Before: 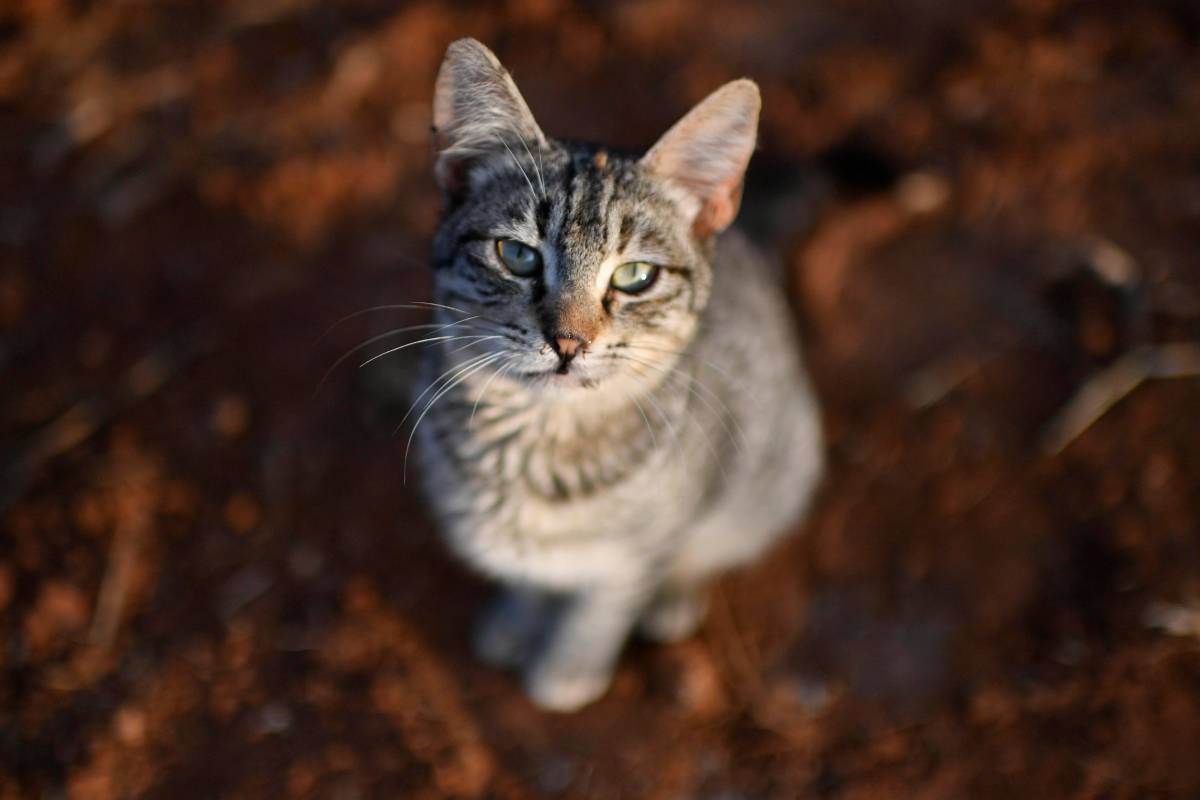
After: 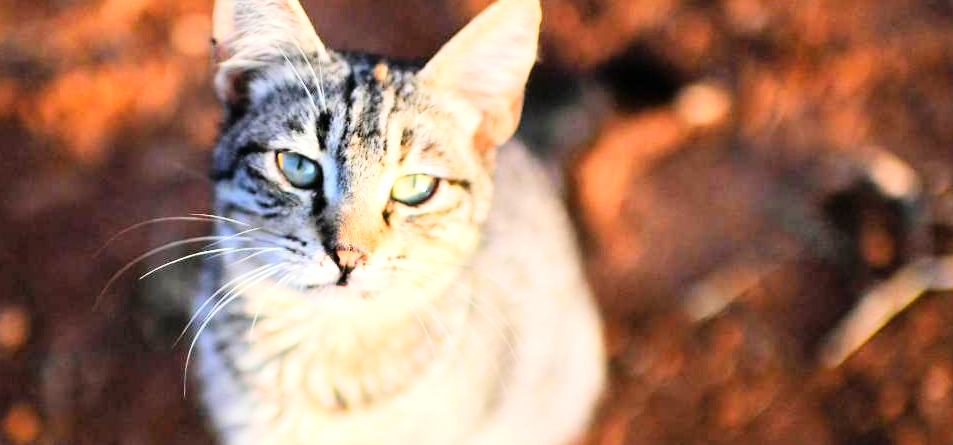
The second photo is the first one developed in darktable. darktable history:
exposure: exposure 1.089 EV, compensate highlight preservation false
tone curve: curves: ch0 [(0, 0) (0.084, 0.074) (0.2, 0.297) (0.363, 0.591) (0.495, 0.765) (0.68, 0.901) (0.851, 0.967) (1, 1)], color space Lab, linked channels, preserve colors none
crop: left 18.38%, top 11.092%, right 2.134%, bottom 33.217%
